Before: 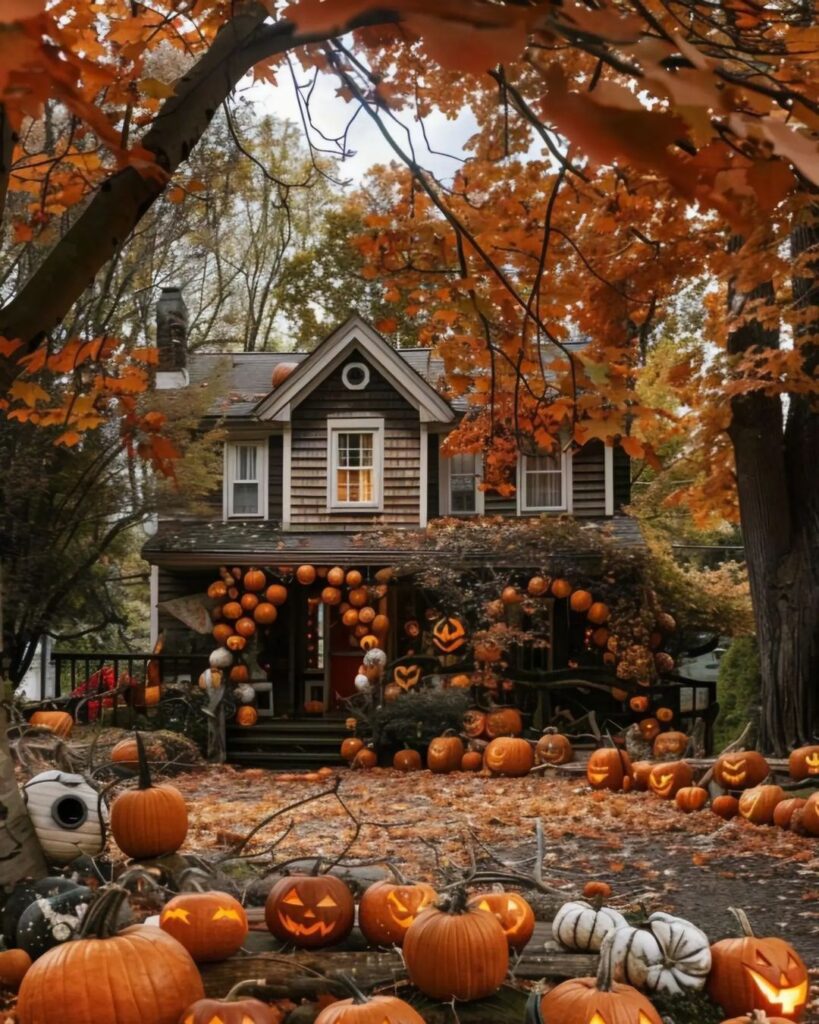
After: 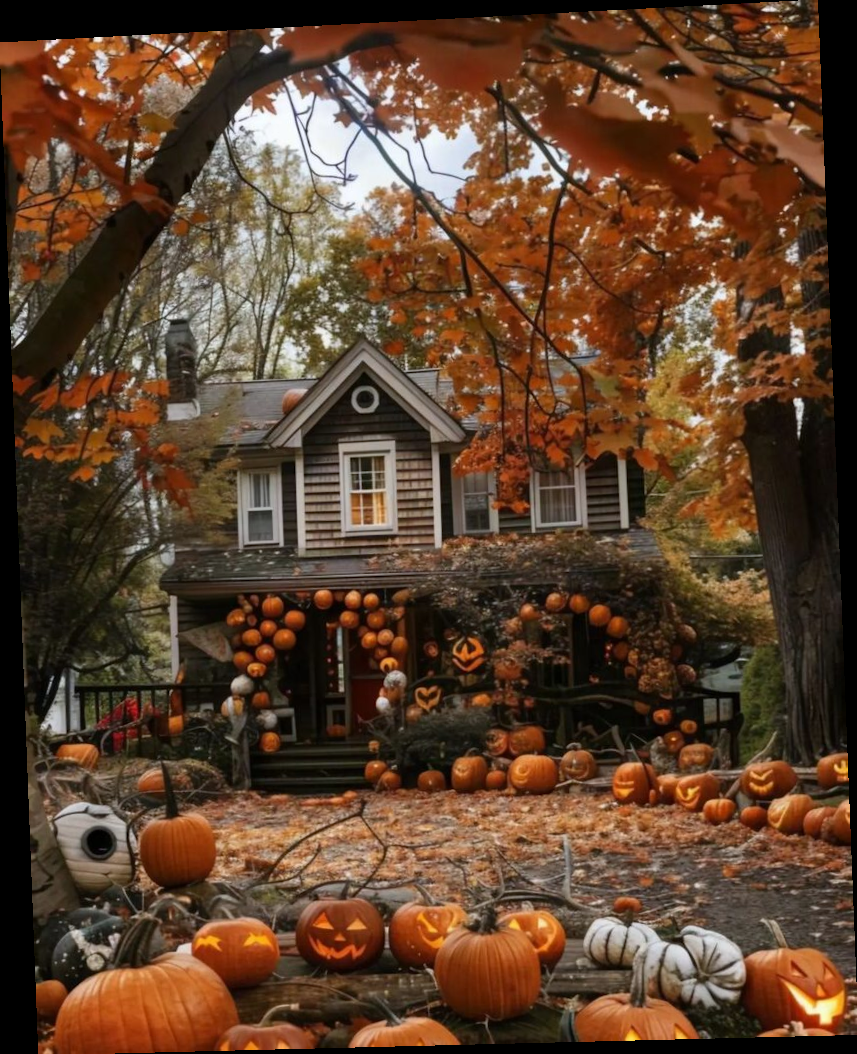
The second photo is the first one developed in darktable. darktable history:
white balance: red 0.988, blue 1.017
rotate and perspective: rotation -2.22°, lens shift (horizontal) -0.022, automatic cropping off
